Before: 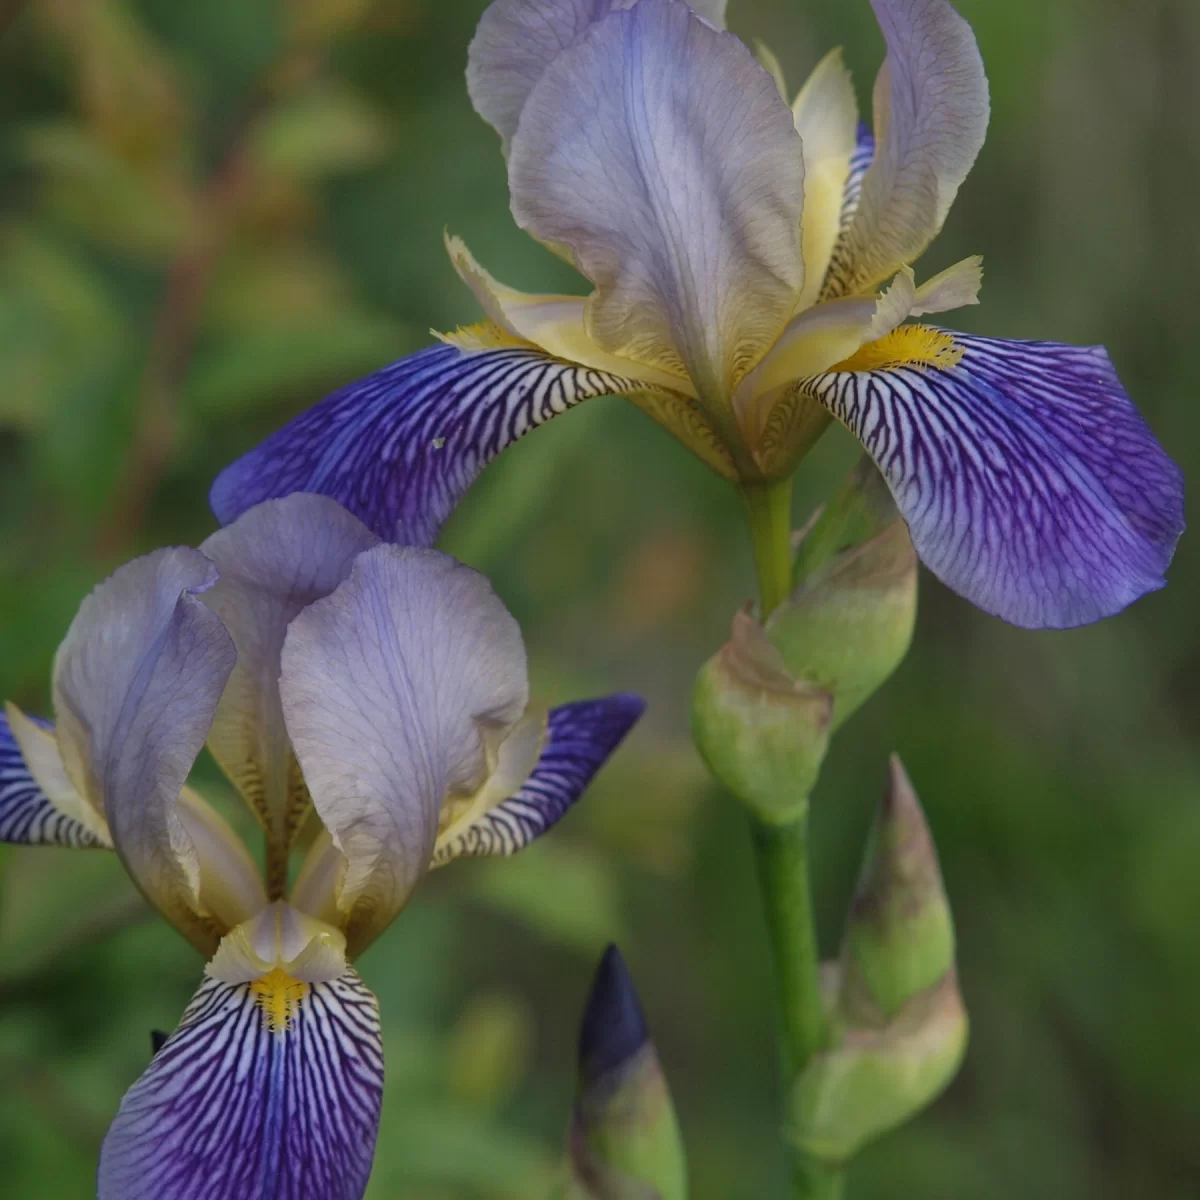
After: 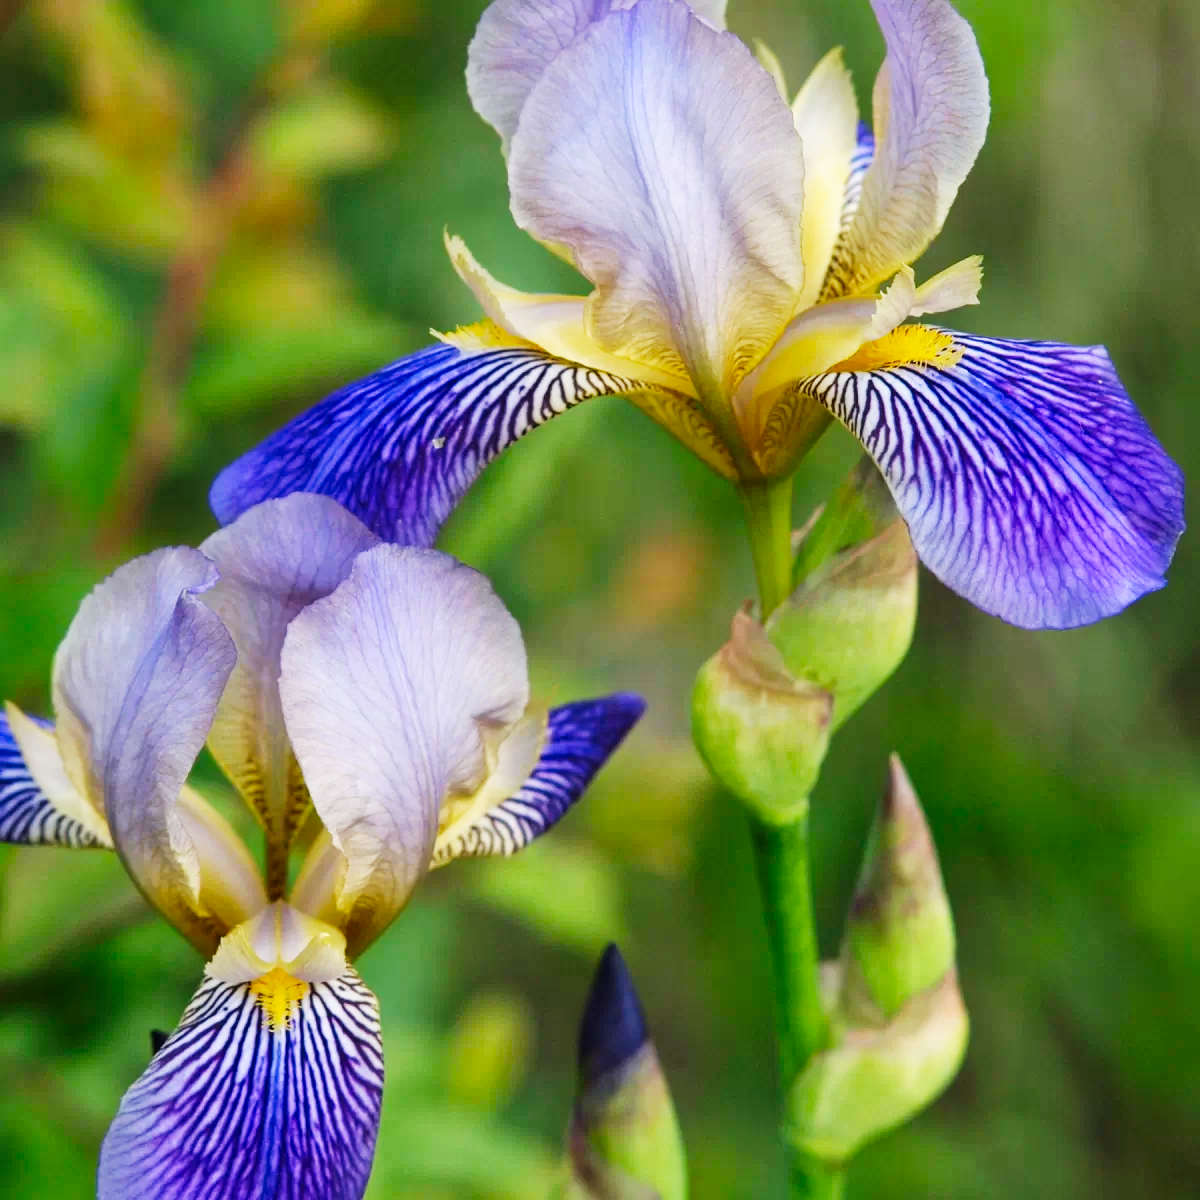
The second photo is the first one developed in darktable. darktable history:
contrast brightness saturation: contrast 0.04, saturation 0.153
base curve: curves: ch0 [(0, 0) (0.007, 0.004) (0.027, 0.03) (0.046, 0.07) (0.207, 0.54) (0.442, 0.872) (0.673, 0.972) (1, 1)], preserve colors none
